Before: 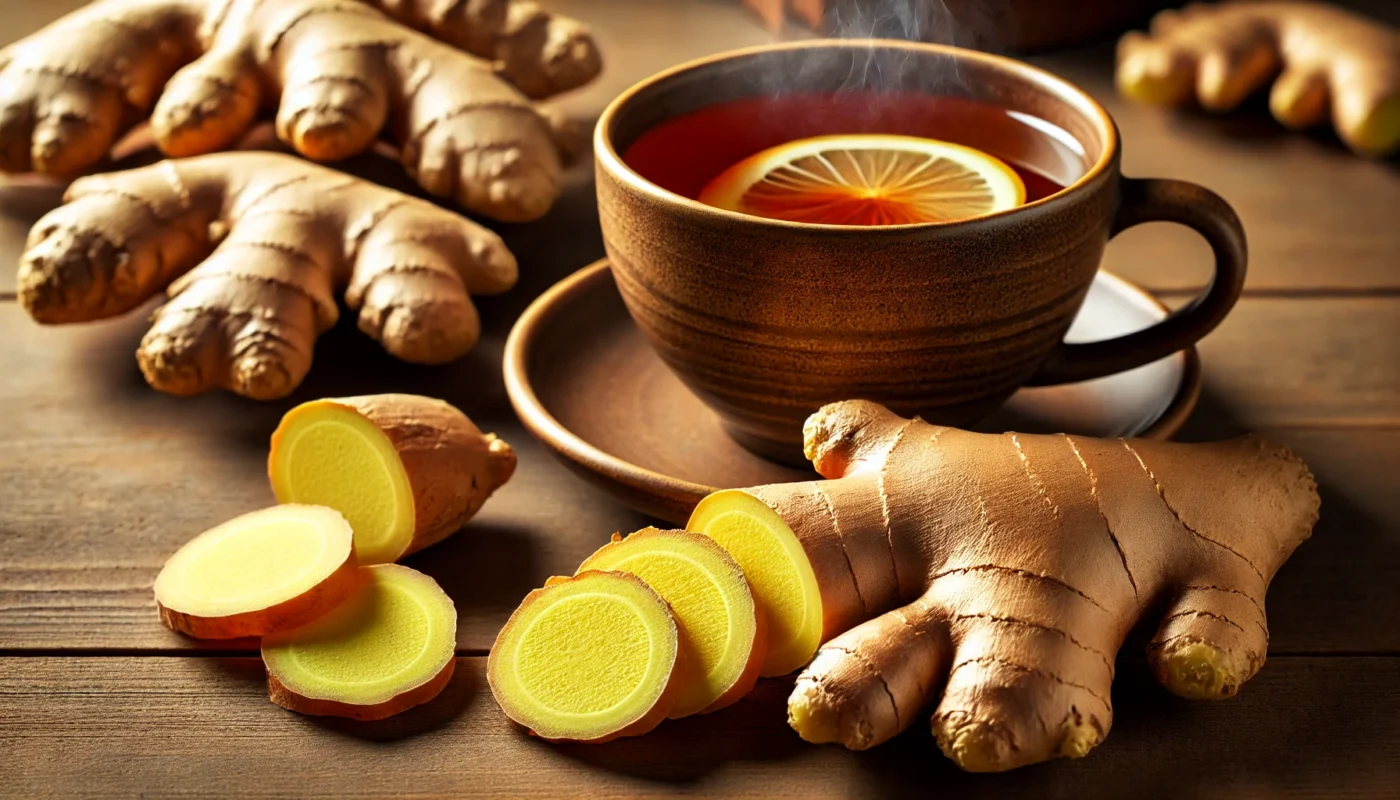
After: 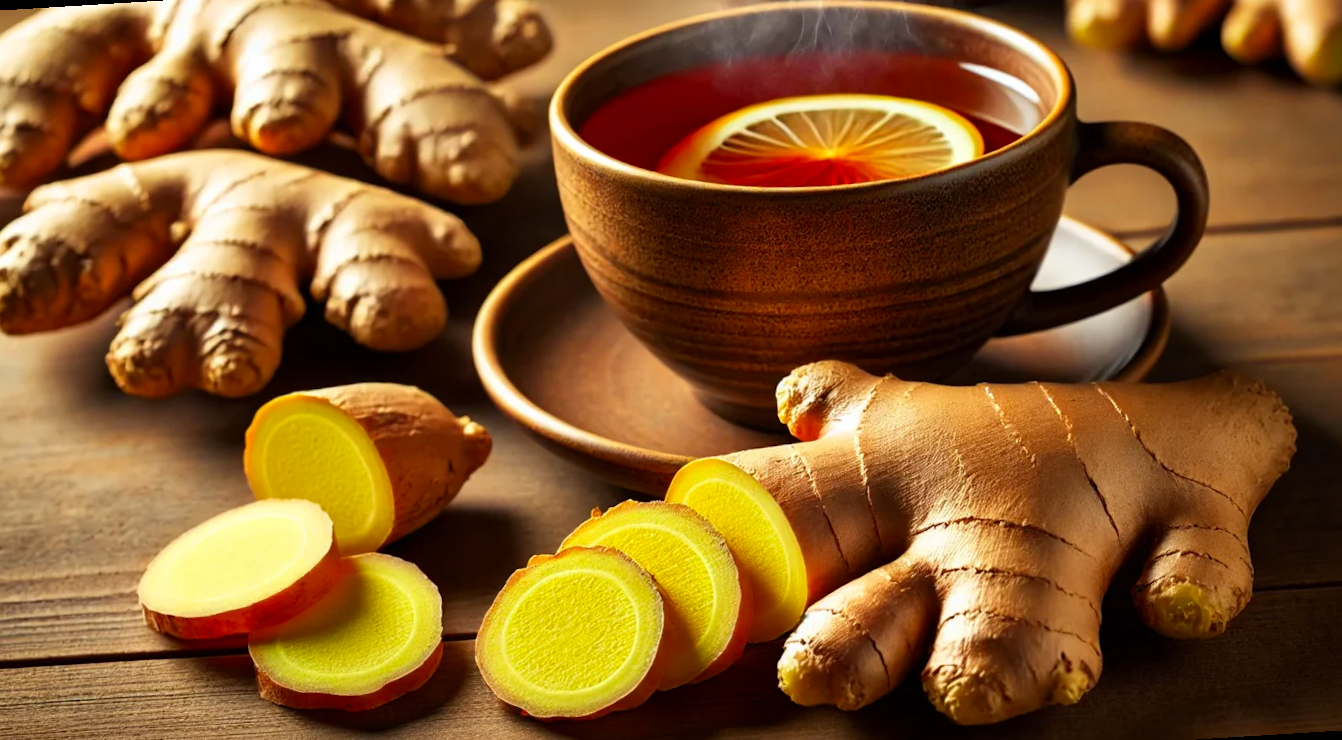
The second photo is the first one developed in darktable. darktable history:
contrast brightness saturation: contrast 0.04, saturation 0.16
rotate and perspective: rotation -3.52°, crop left 0.036, crop right 0.964, crop top 0.081, crop bottom 0.919
